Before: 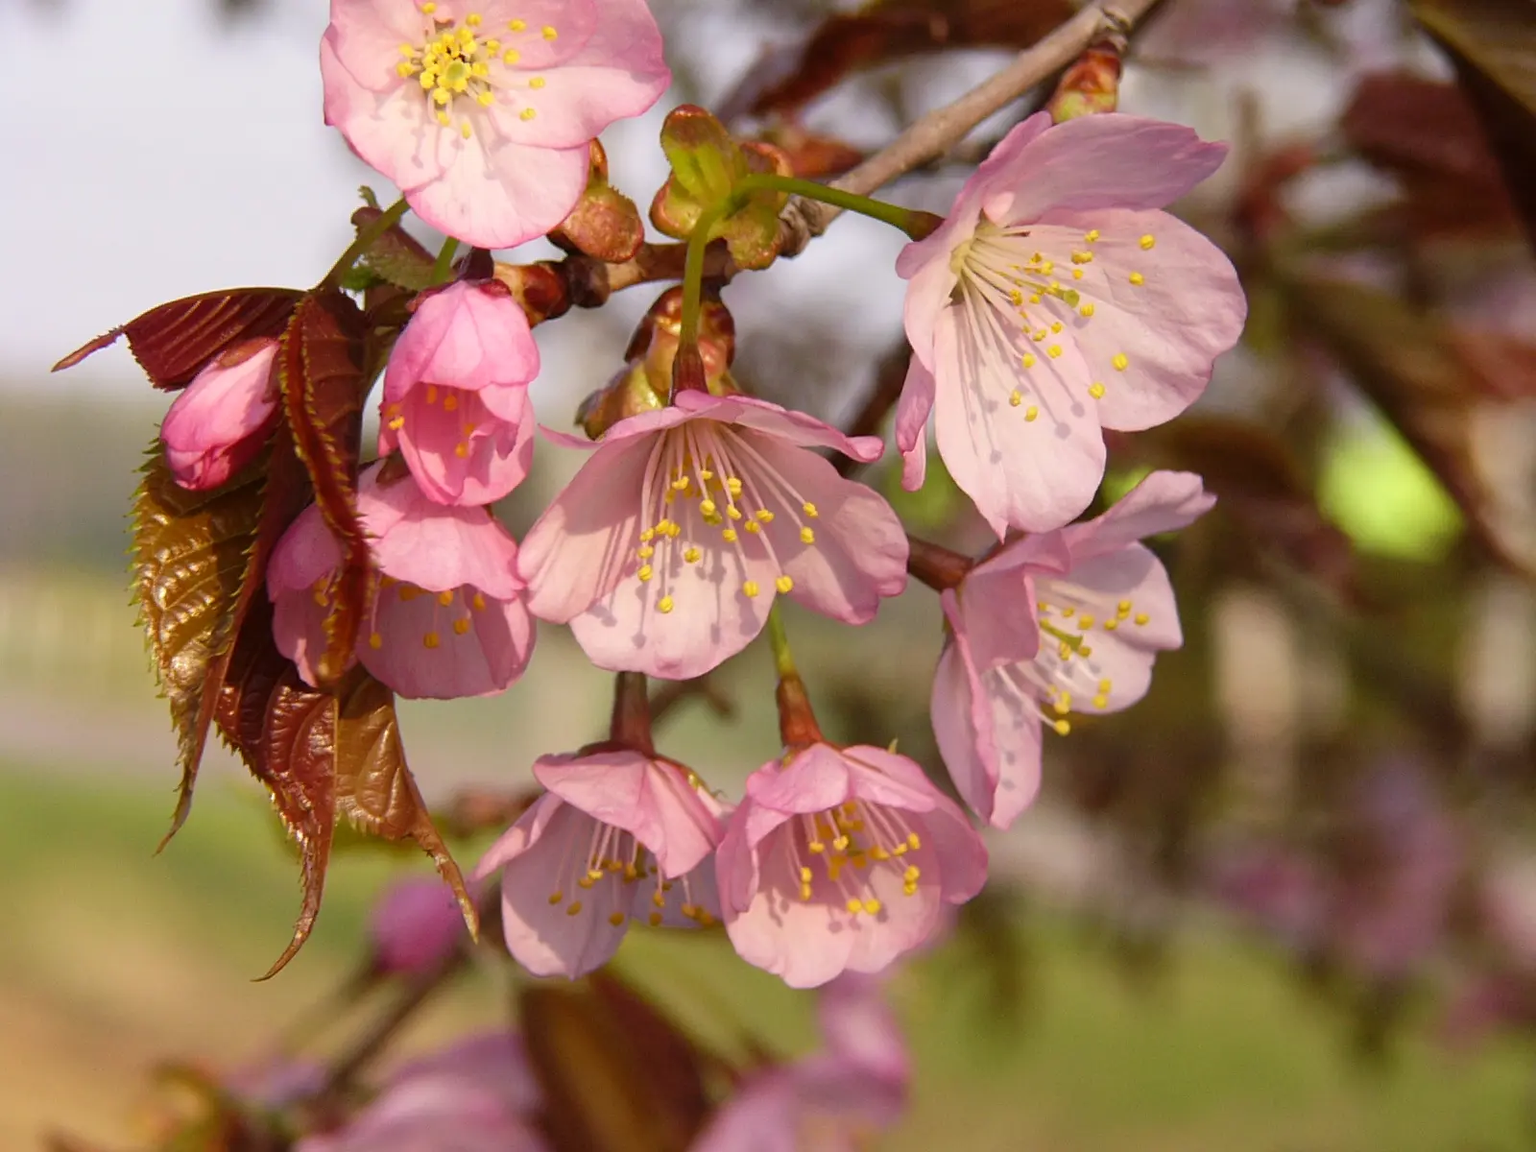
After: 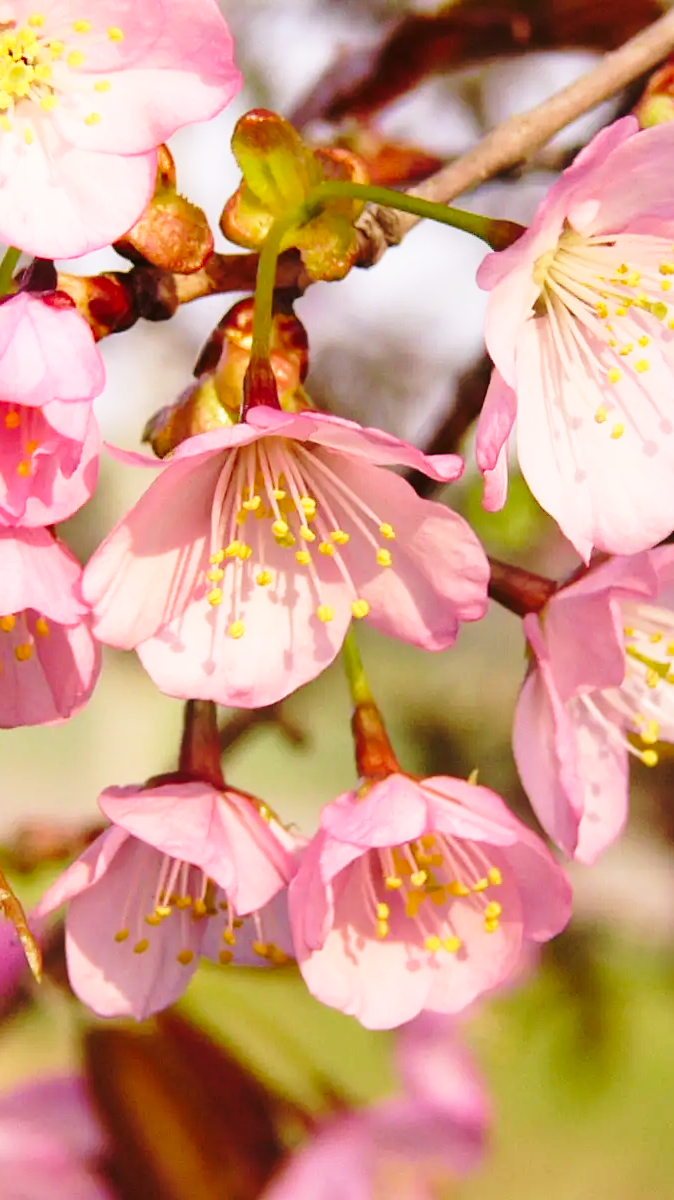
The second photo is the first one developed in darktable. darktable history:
crop: left 28.583%, right 29.231%
base curve: curves: ch0 [(0, 0) (0.036, 0.037) (0.121, 0.228) (0.46, 0.76) (0.859, 0.983) (1, 1)], preserve colors none
velvia: on, module defaults
